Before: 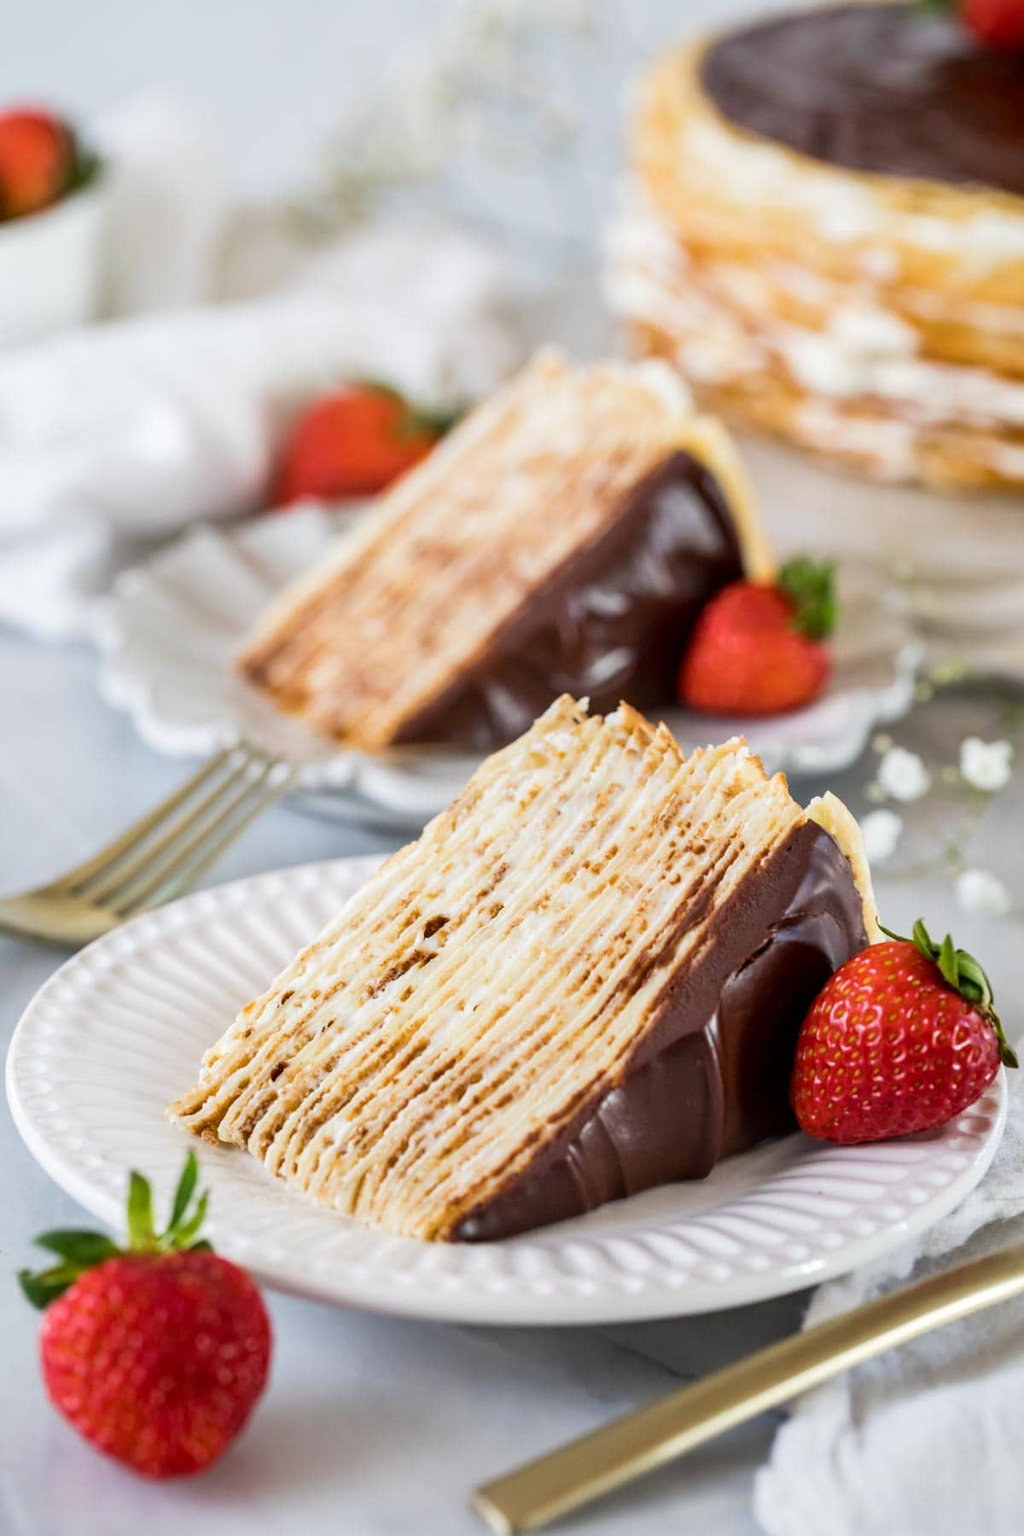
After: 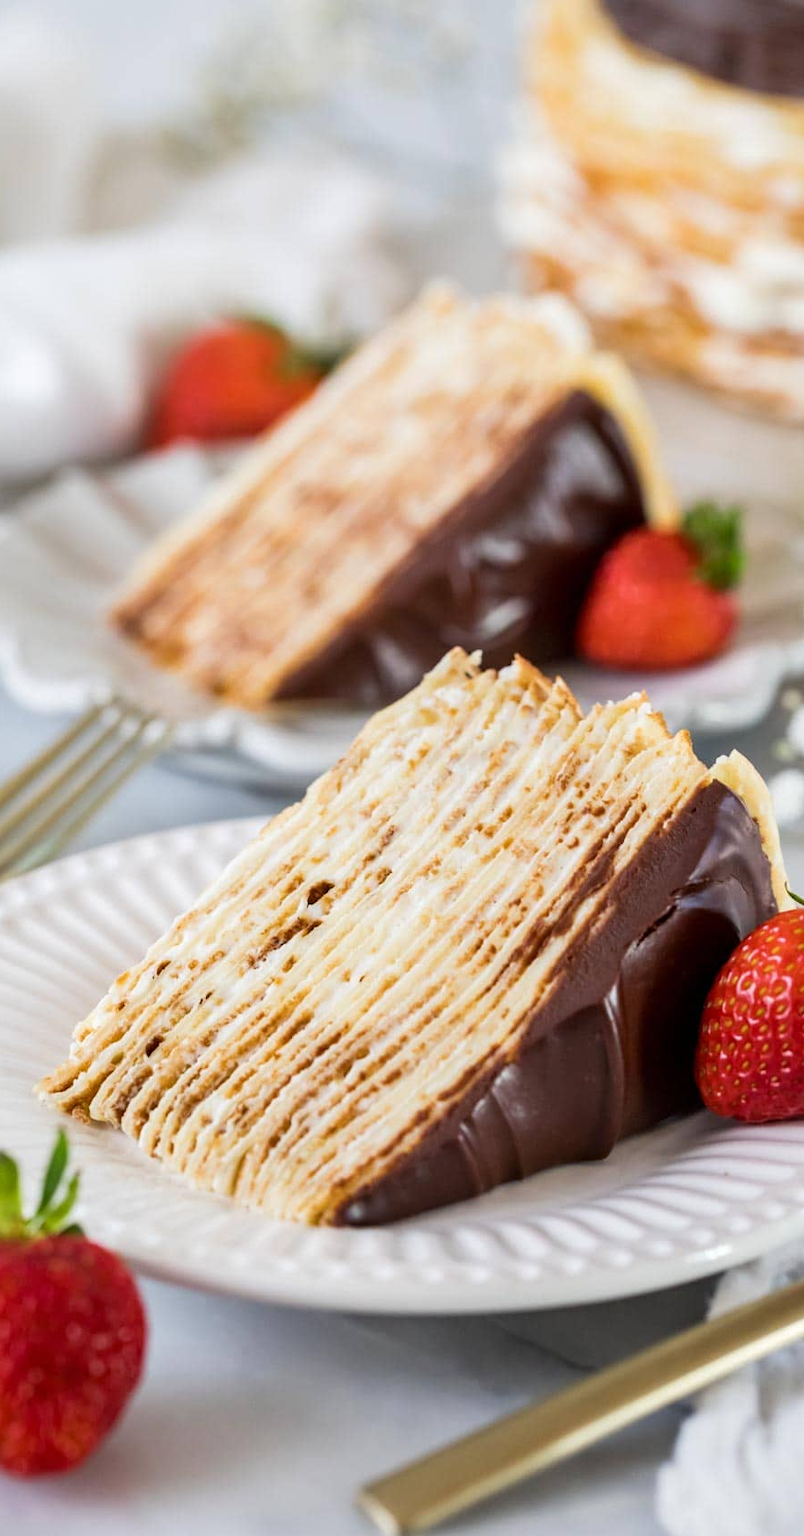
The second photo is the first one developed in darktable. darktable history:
crop and rotate: left 13.003%, top 5.356%, right 12.584%
